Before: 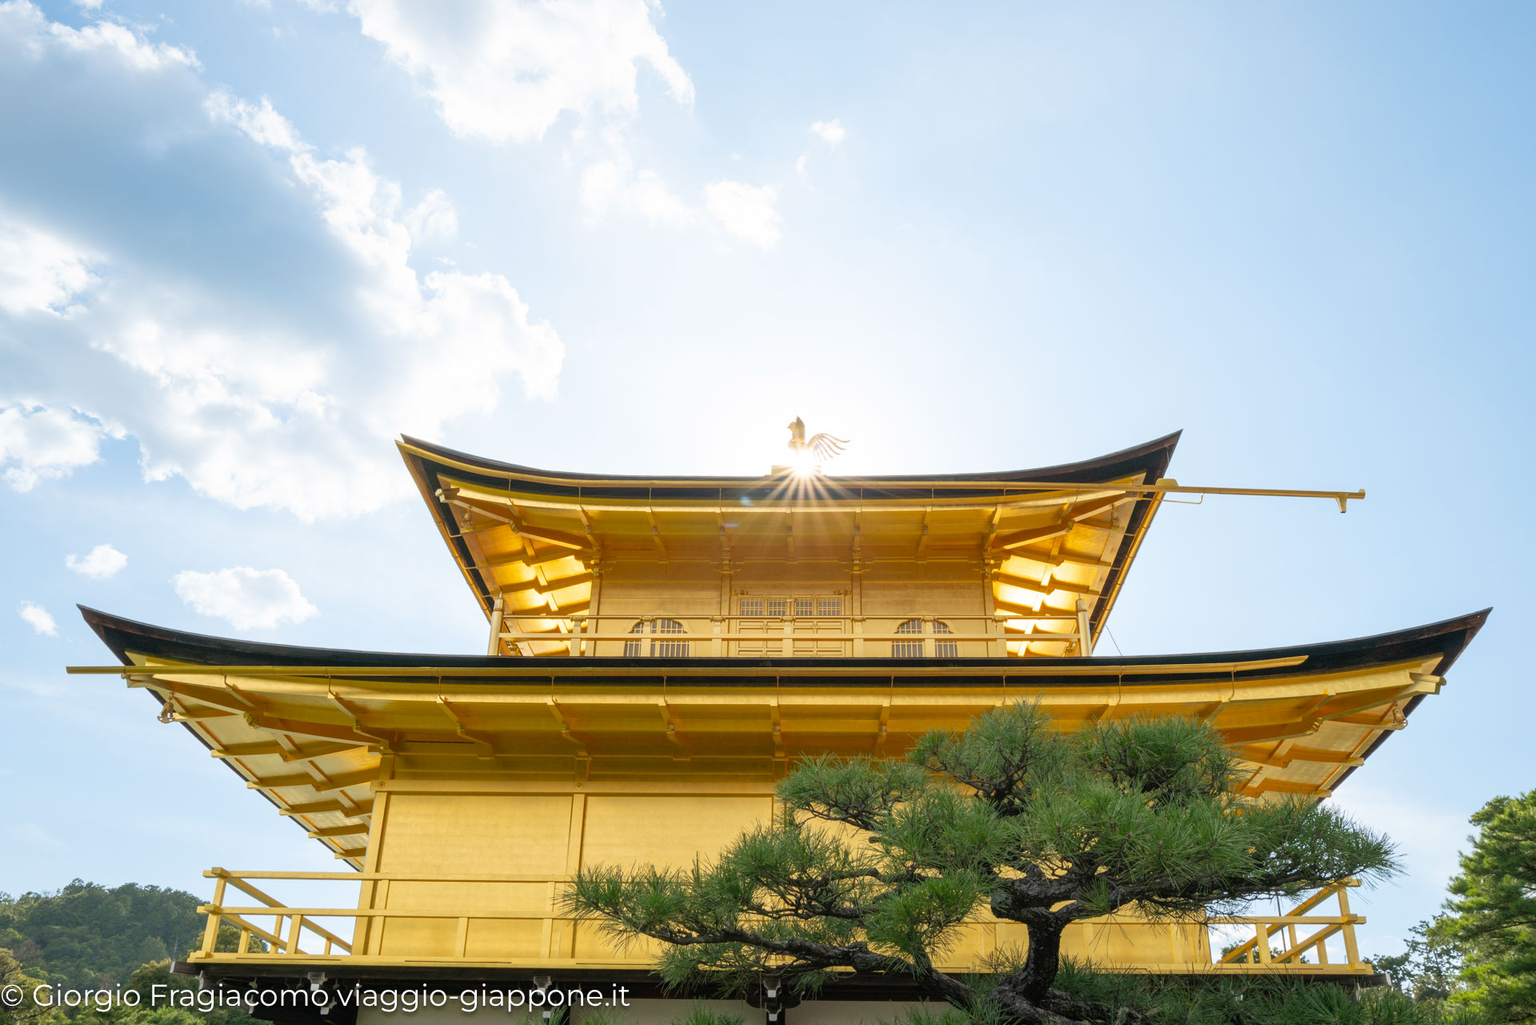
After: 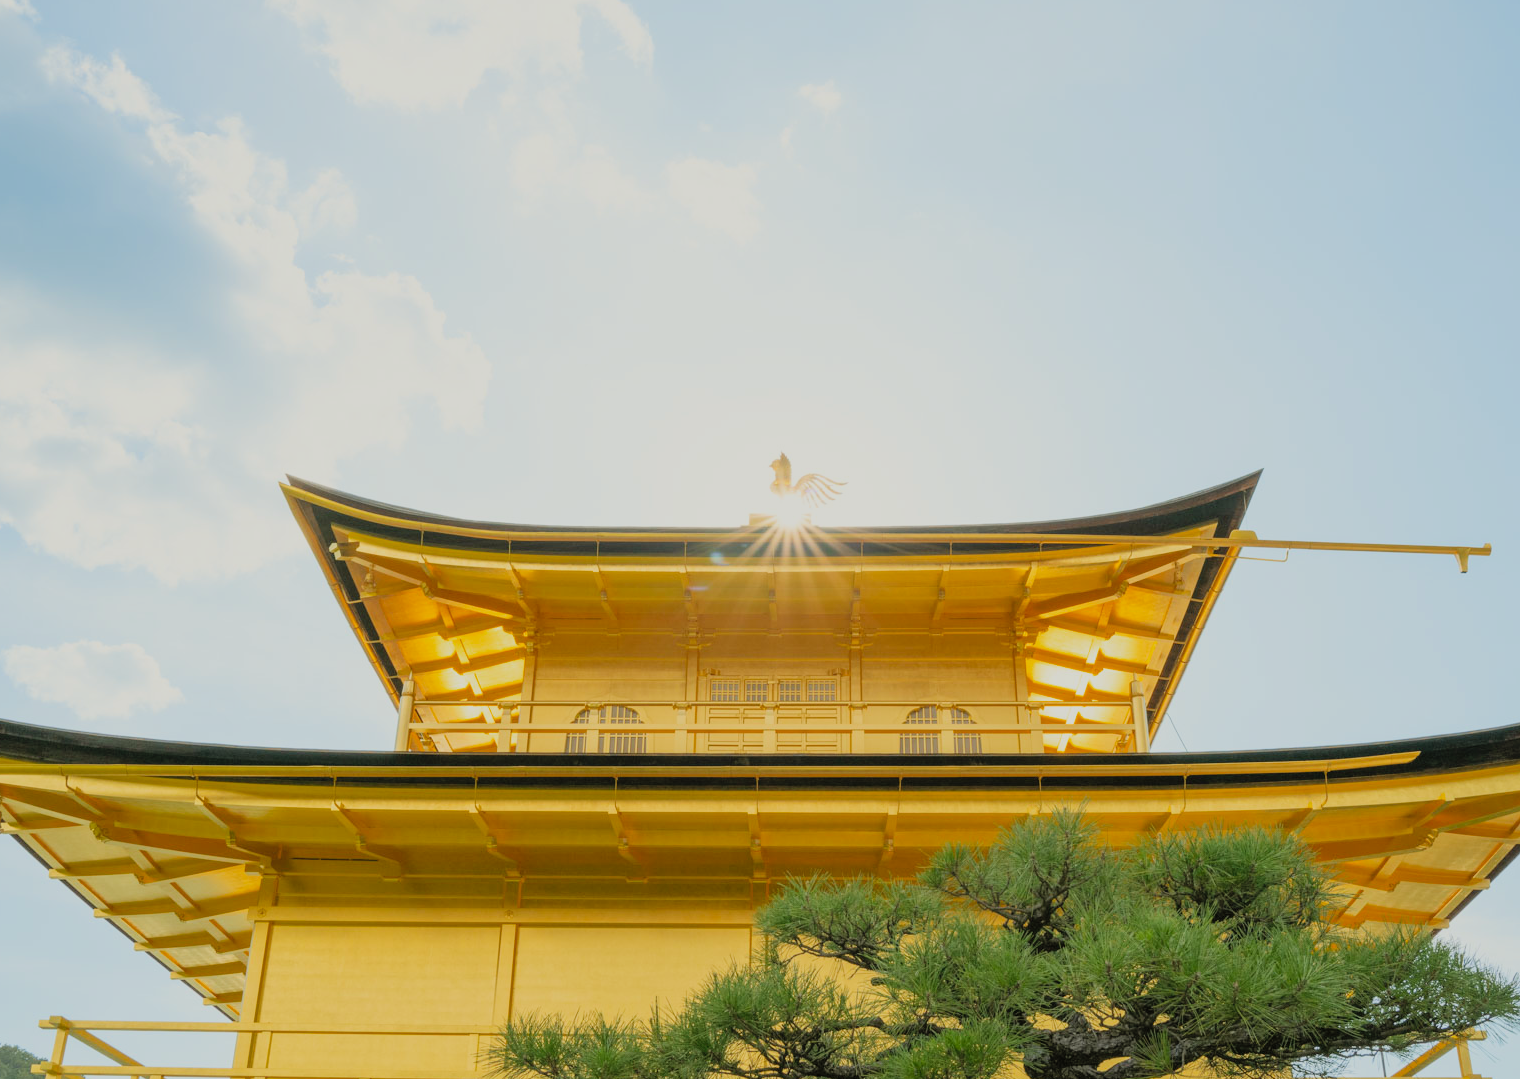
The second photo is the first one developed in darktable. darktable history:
color balance: mode lift, gamma, gain (sRGB), lift [1.04, 1, 1, 0.97], gamma [1.01, 1, 1, 0.97], gain [0.96, 1, 1, 0.97]
filmic rgb: black relative exposure -7.65 EV, white relative exposure 4.56 EV, hardness 3.61
crop: left 11.225%, top 5.381%, right 9.565%, bottom 10.314%
contrast brightness saturation: brightness 0.09, saturation 0.19
color correction: highlights a* -0.137, highlights b* 0.137
